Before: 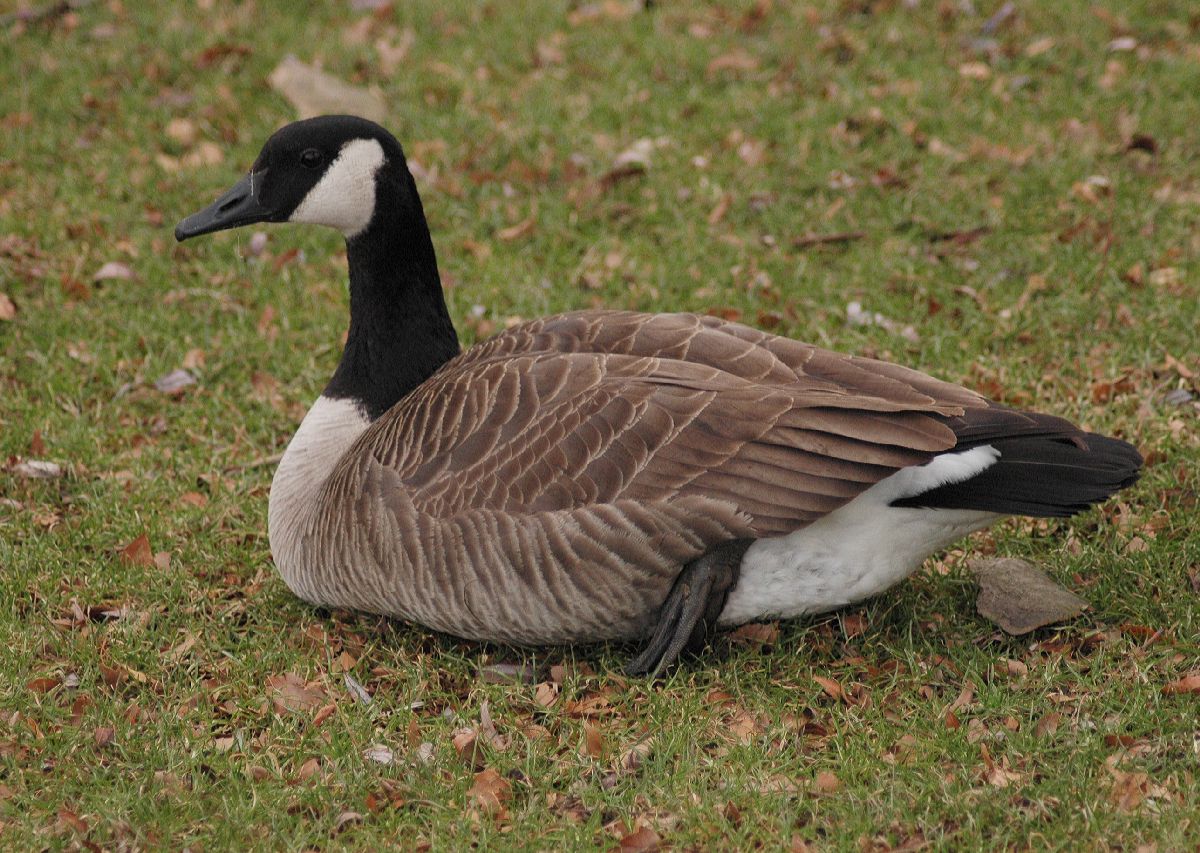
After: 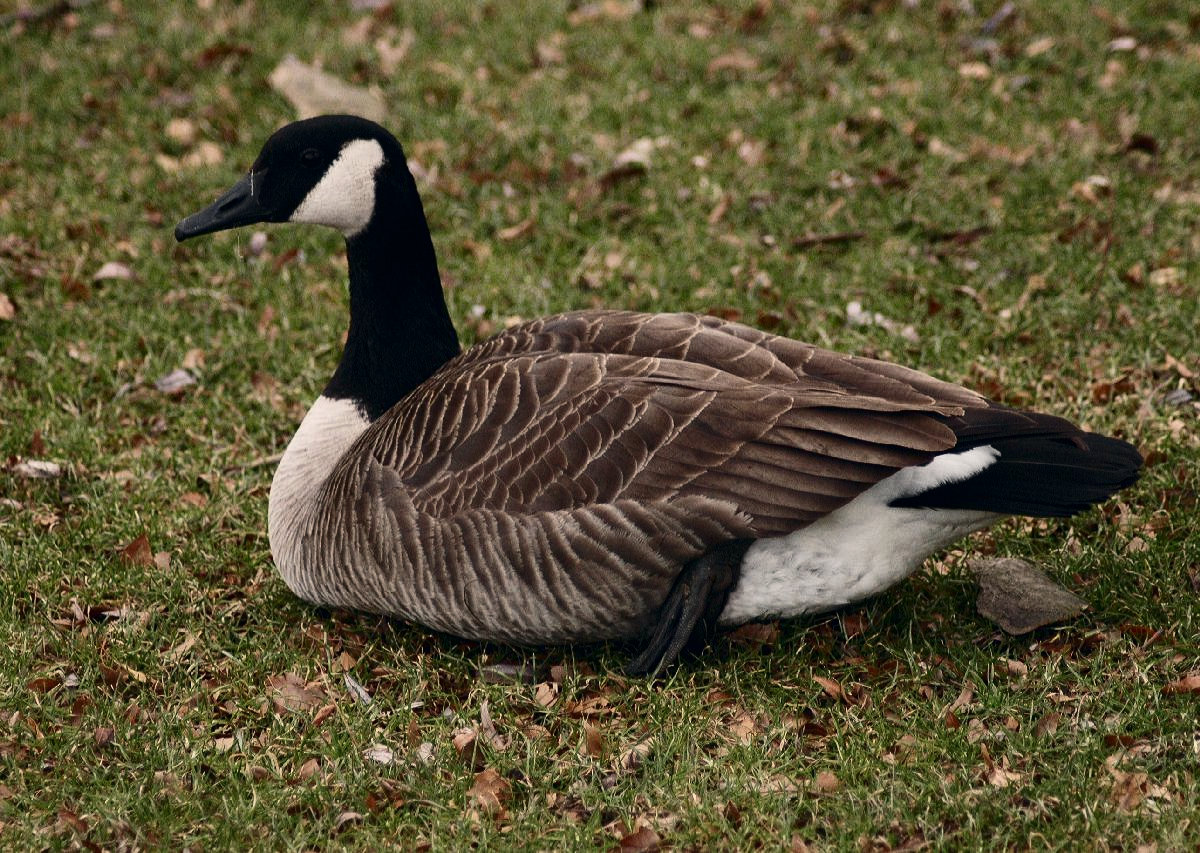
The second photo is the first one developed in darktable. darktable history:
color correction: highlights a* 2.75, highlights b* 5, shadows a* -2.04, shadows b* -4.84, saturation 0.8
contrast brightness saturation: contrast 0.32, brightness -0.08, saturation 0.17
